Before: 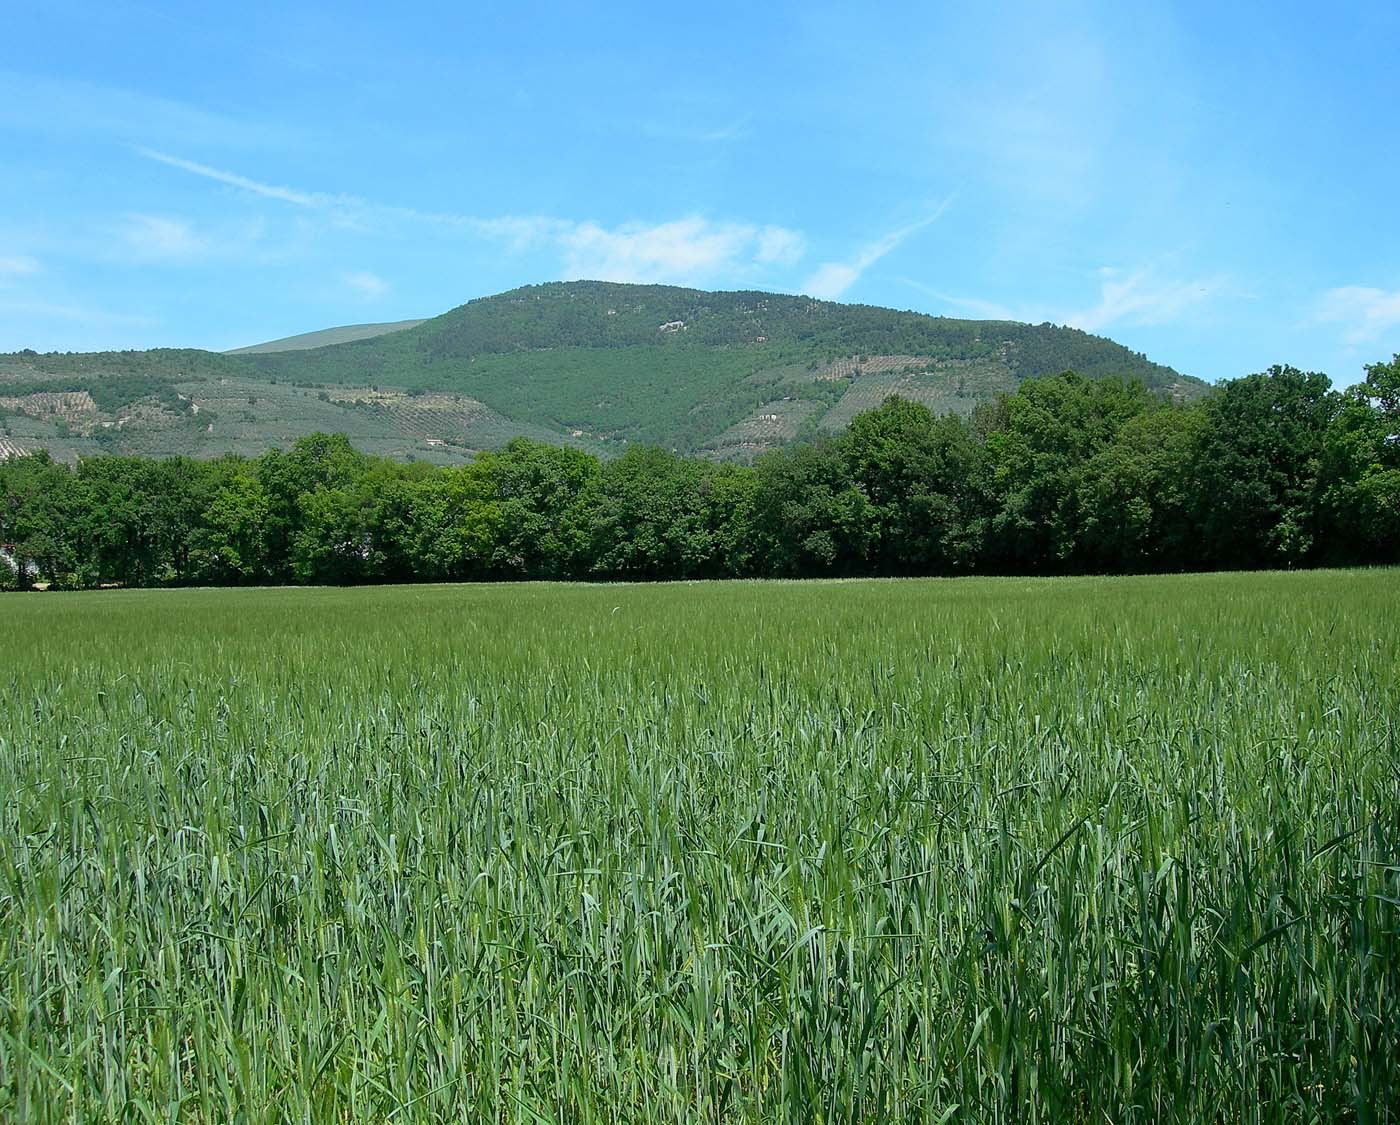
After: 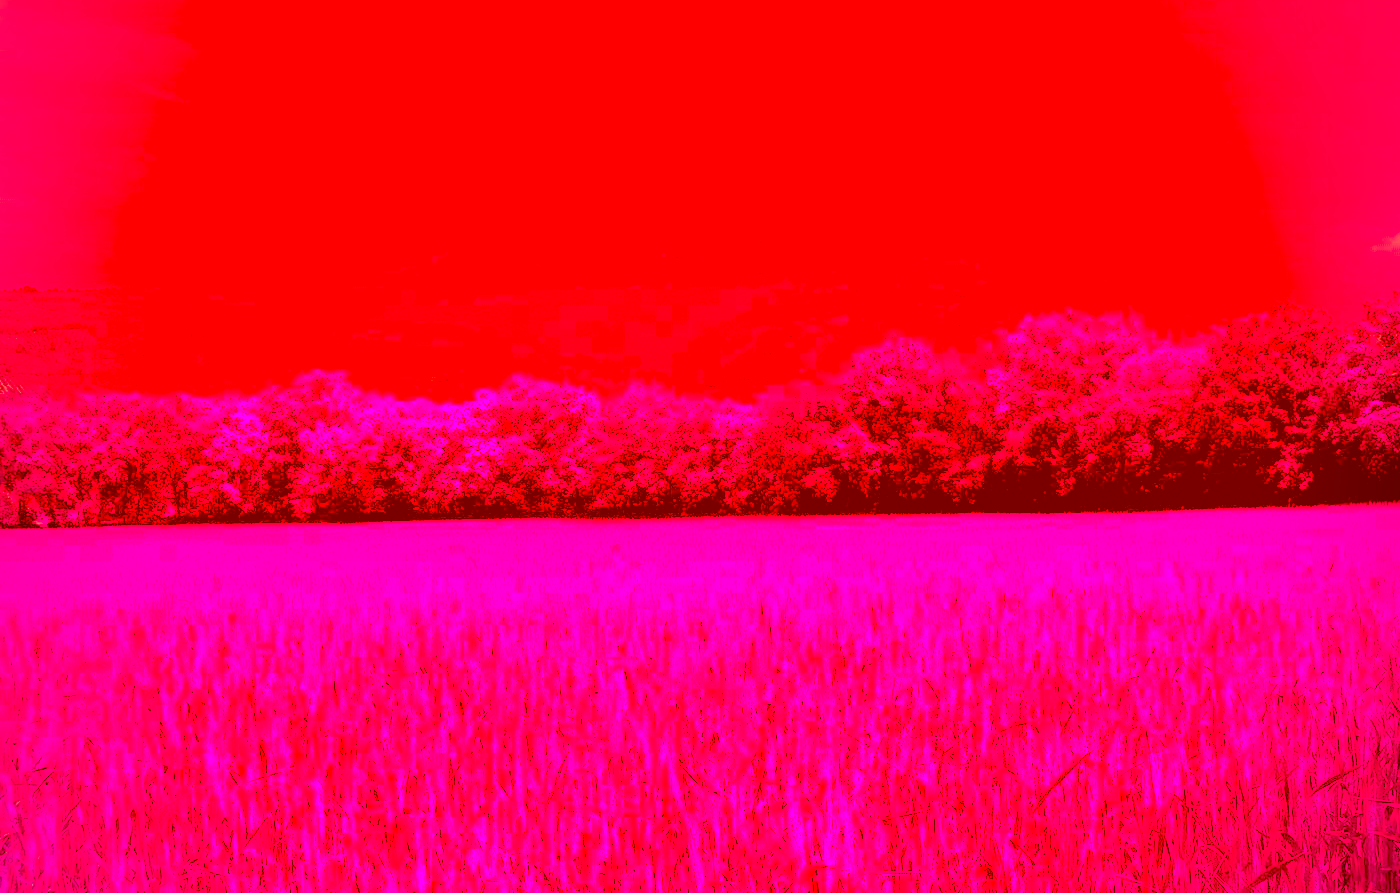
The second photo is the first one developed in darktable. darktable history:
color balance rgb: global offset › luminance -0.5%, perceptual saturation grading › highlights -17.77%, perceptual saturation grading › mid-tones 33.1%, perceptual saturation grading › shadows 50.52%, perceptual brilliance grading › highlights 10.8%, perceptual brilliance grading › shadows -10.8%, global vibrance 24.22%, contrast -25%
crop and rotate: top 5.667%, bottom 14.937%
vignetting: on, module defaults
color correction: highlights a* -39.68, highlights b* -40, shadows a* -40, shadows b* -40, saturation -3
